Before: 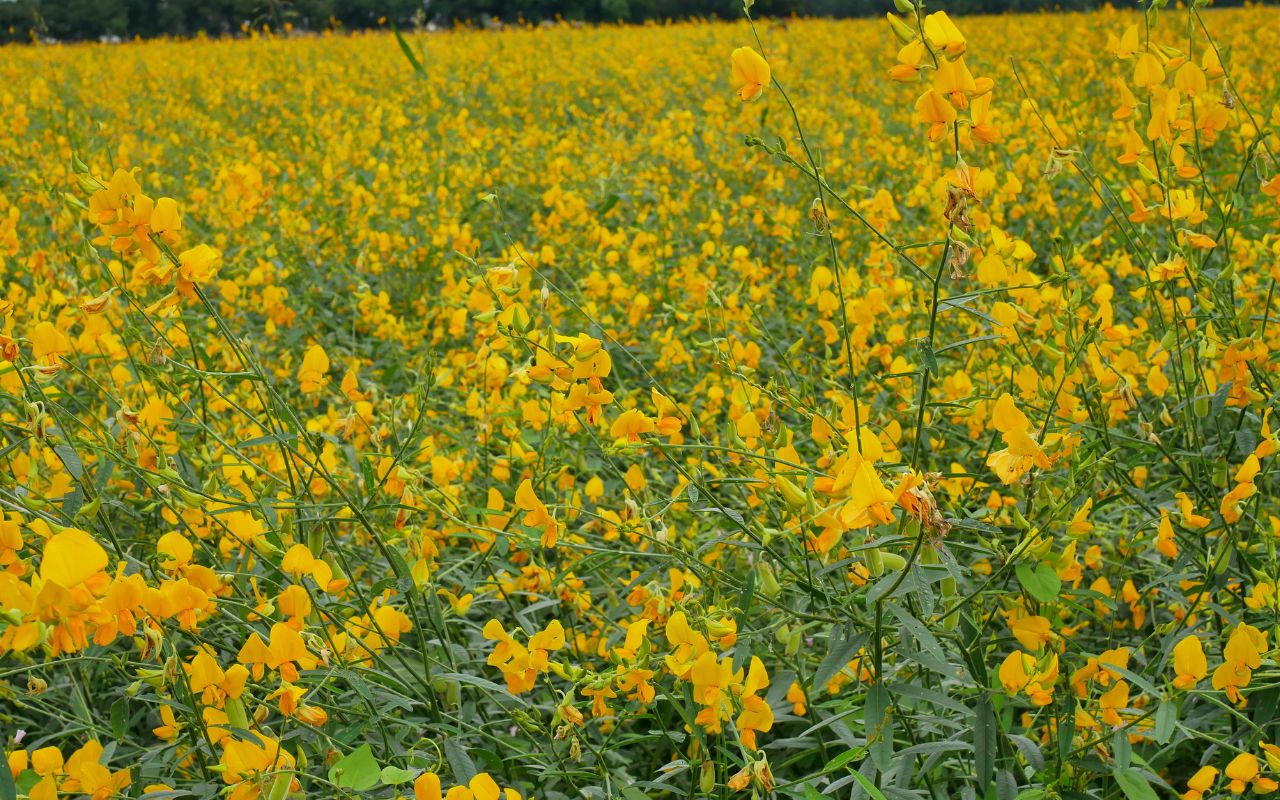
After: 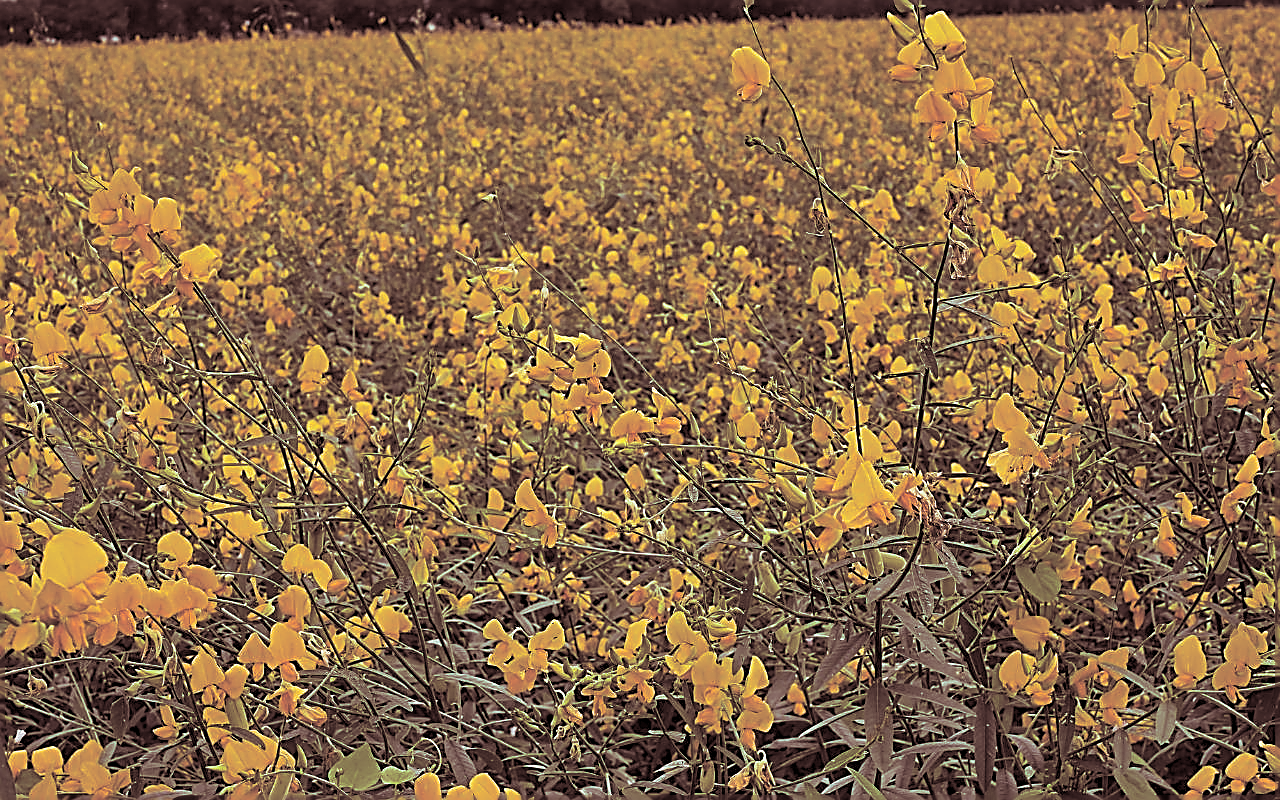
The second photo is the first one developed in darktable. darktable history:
split-toning: shadows › saturation 0.3, highlights › hue 180°, highlights › saturation 0.3, compress 0%
sharpen: amount 1.861
